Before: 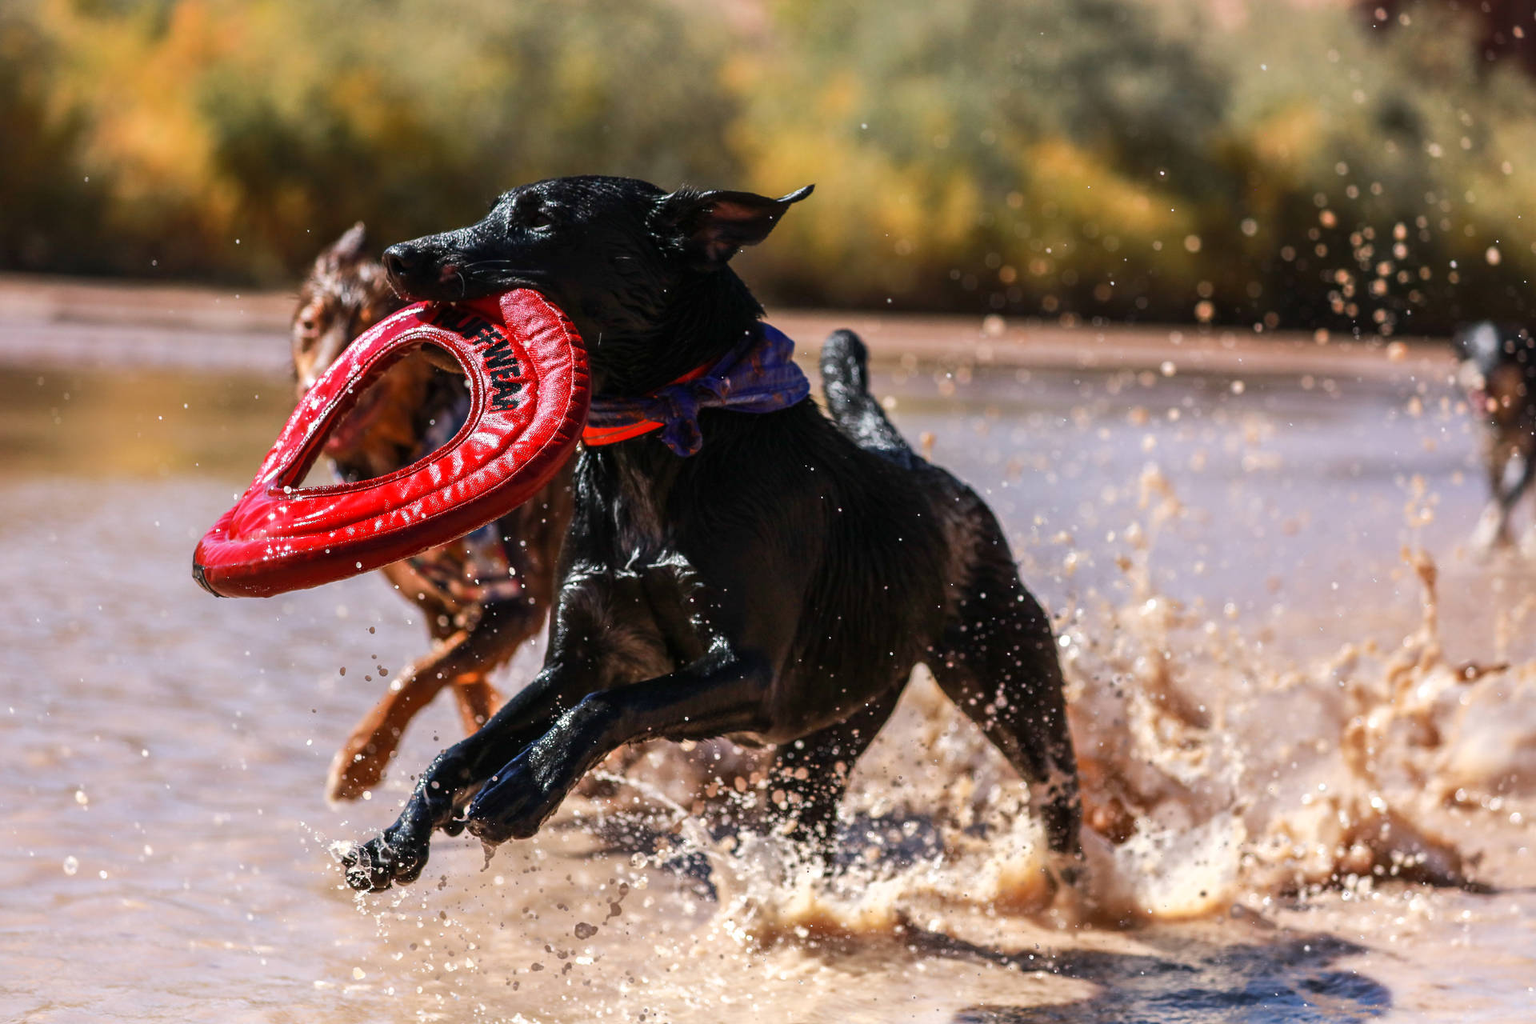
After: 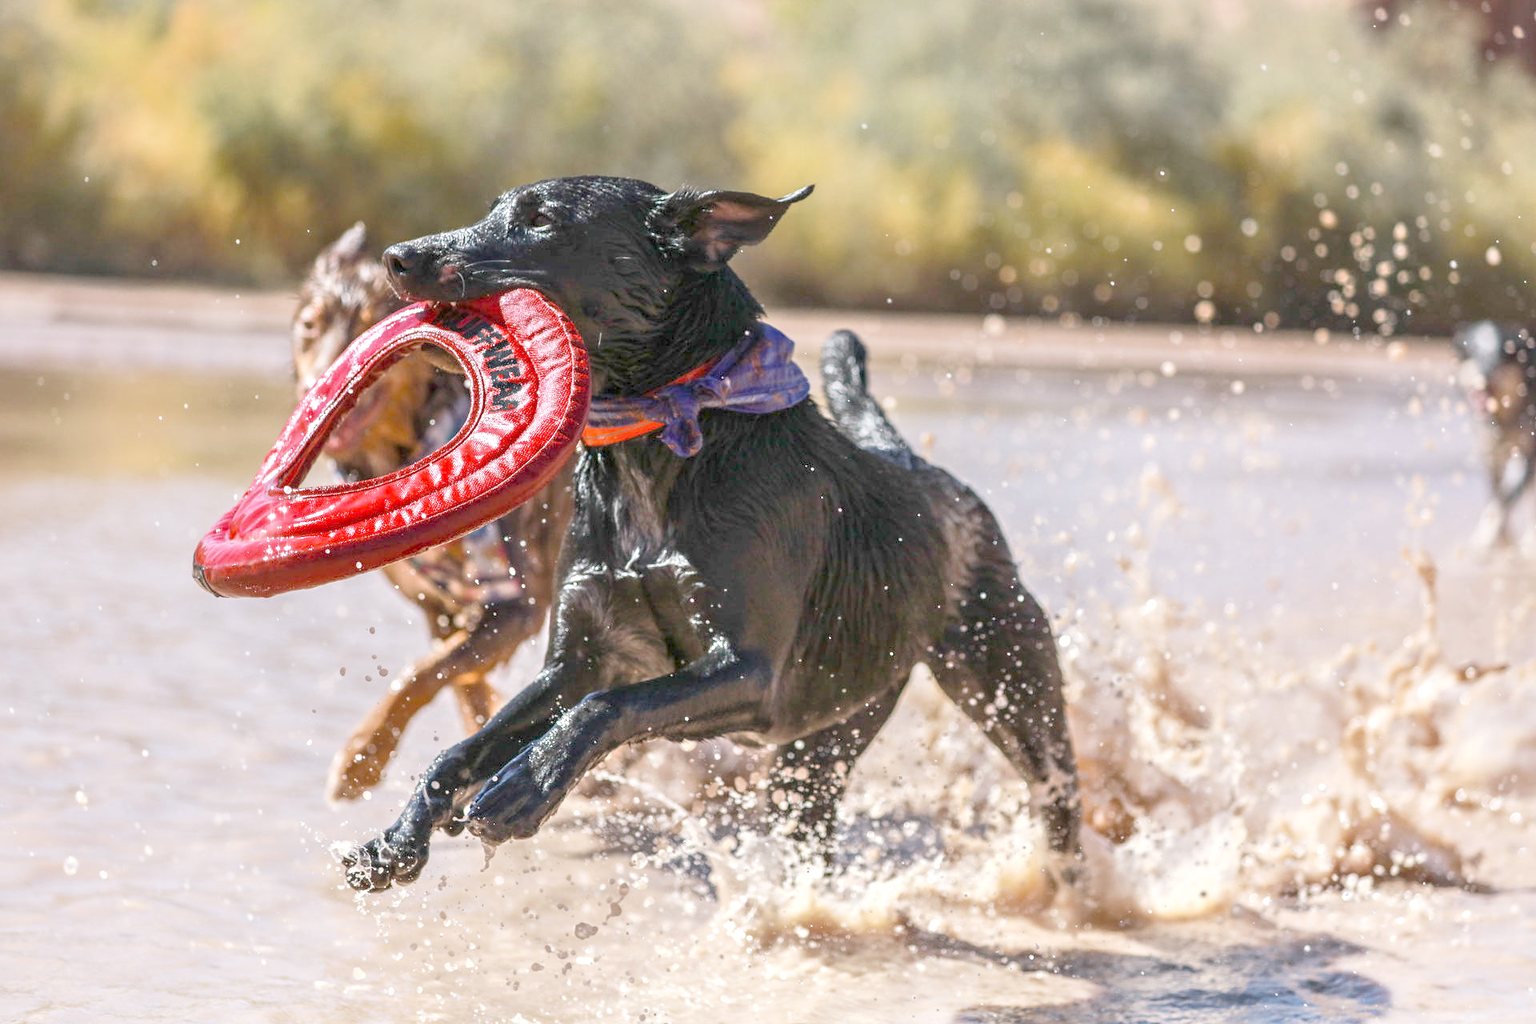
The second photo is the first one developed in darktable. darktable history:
contrast equalizer: y [[0.5, 0.501, 0.532, 0.538, 0.54, 0.541], [0.5 ×6], [0.5 ×6], [0 ×6], [0 ×6]]
